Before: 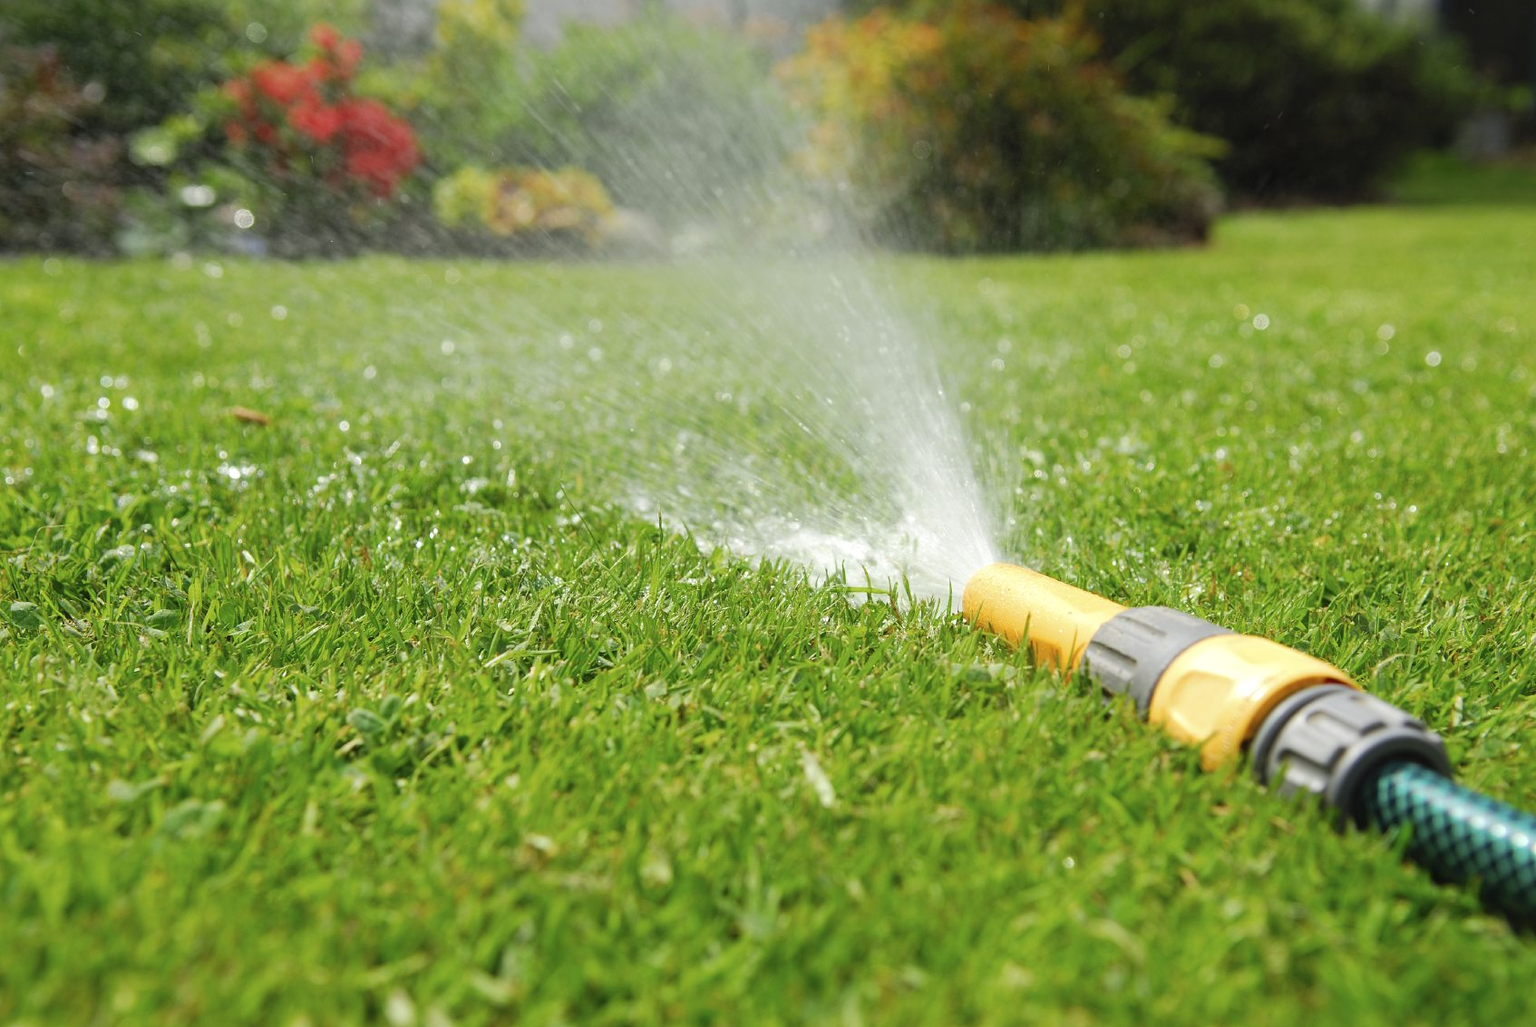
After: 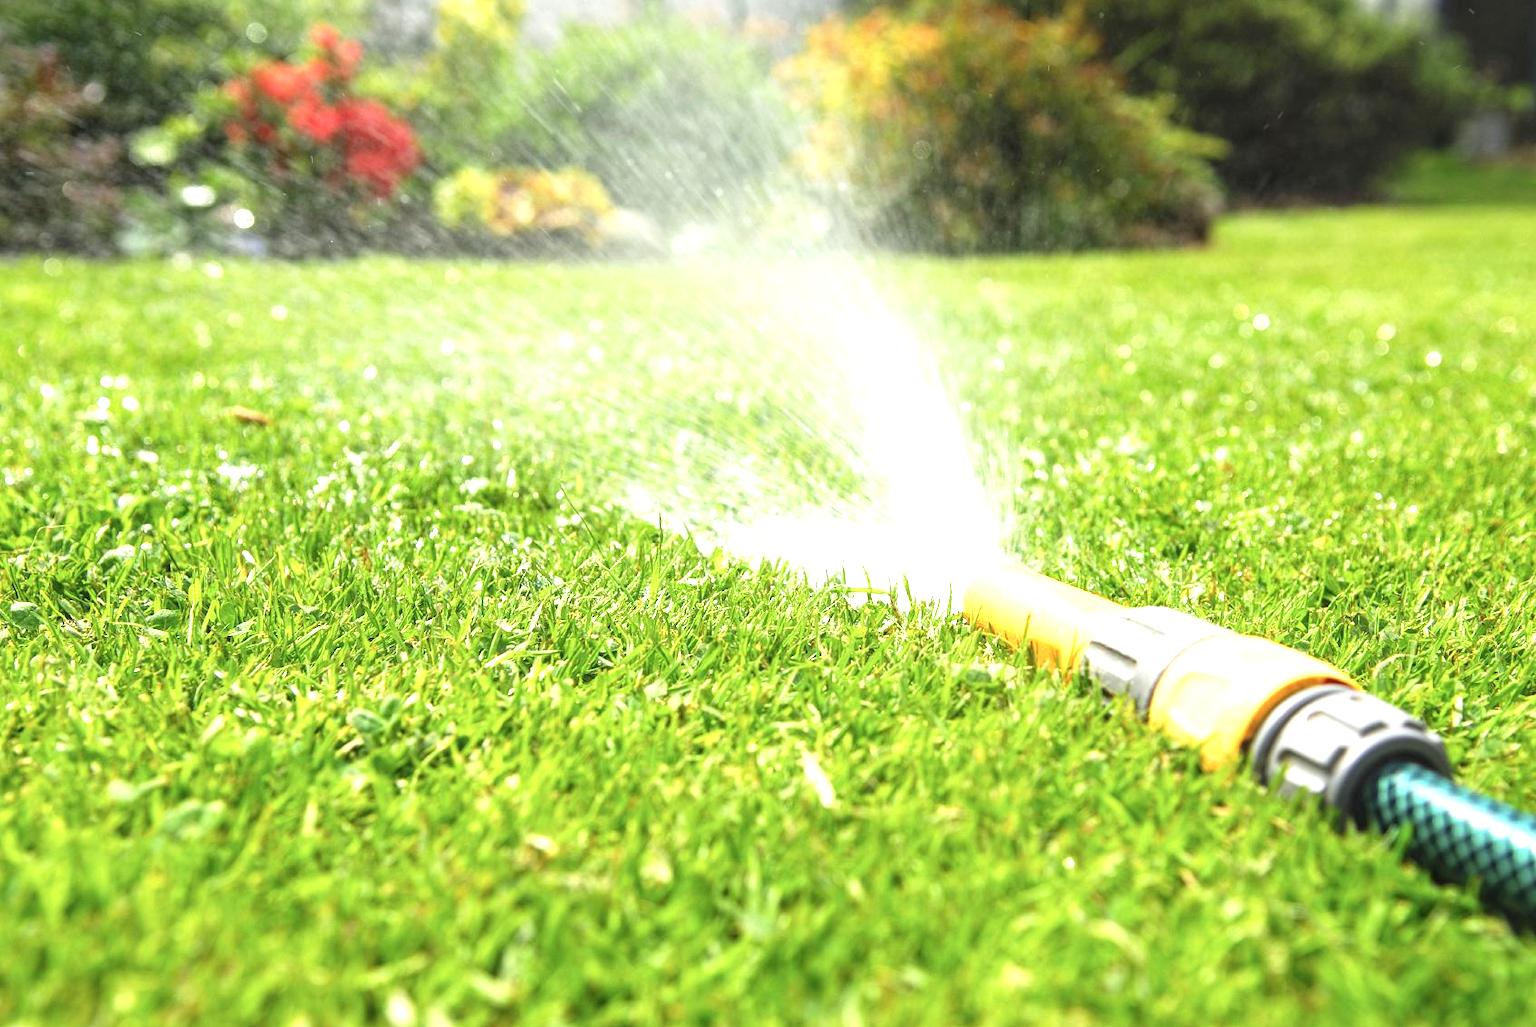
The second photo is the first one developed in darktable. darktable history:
local contrast: on, module defaults
exposure: exposure 1.144 EV, compensate exposure bias true, compensate highlight preservation false
